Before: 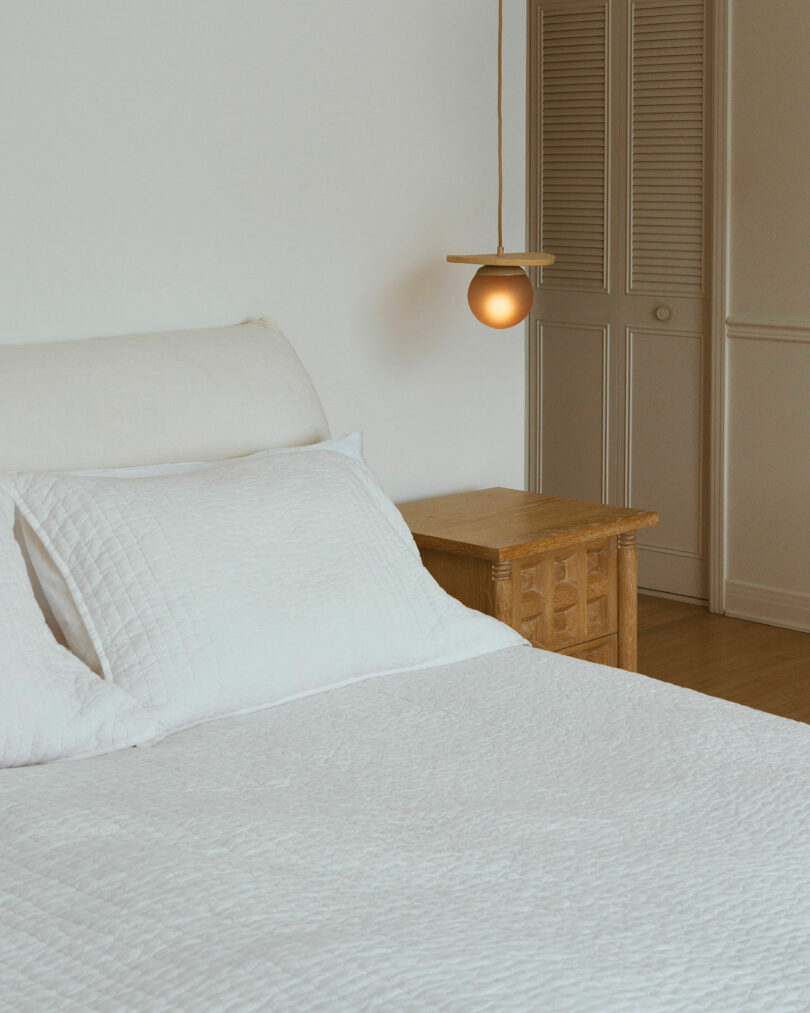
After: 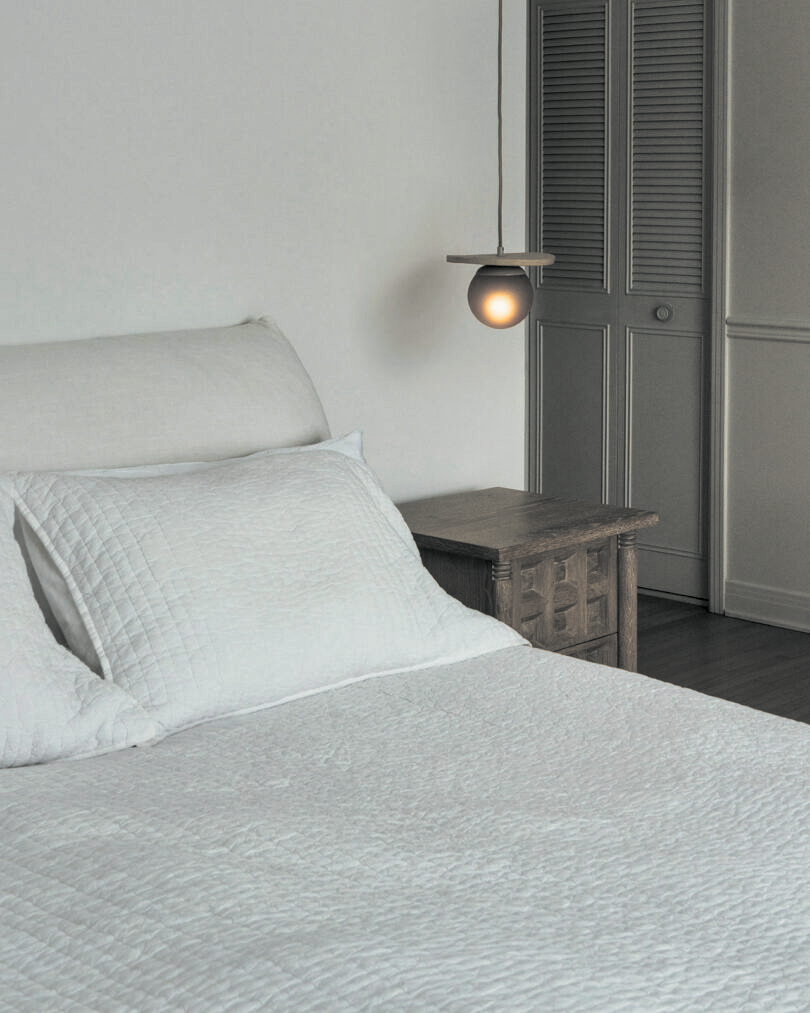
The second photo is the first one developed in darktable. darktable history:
local contrast: detail 154%
split-toning: shadows › hue 190.8°, shadows › saturation 0.05, highlights › hue 54°, highlights › saturation 0.05, compress 0%
shadows and highlights: shadows 10, white point adjustment 1, highlights -40
